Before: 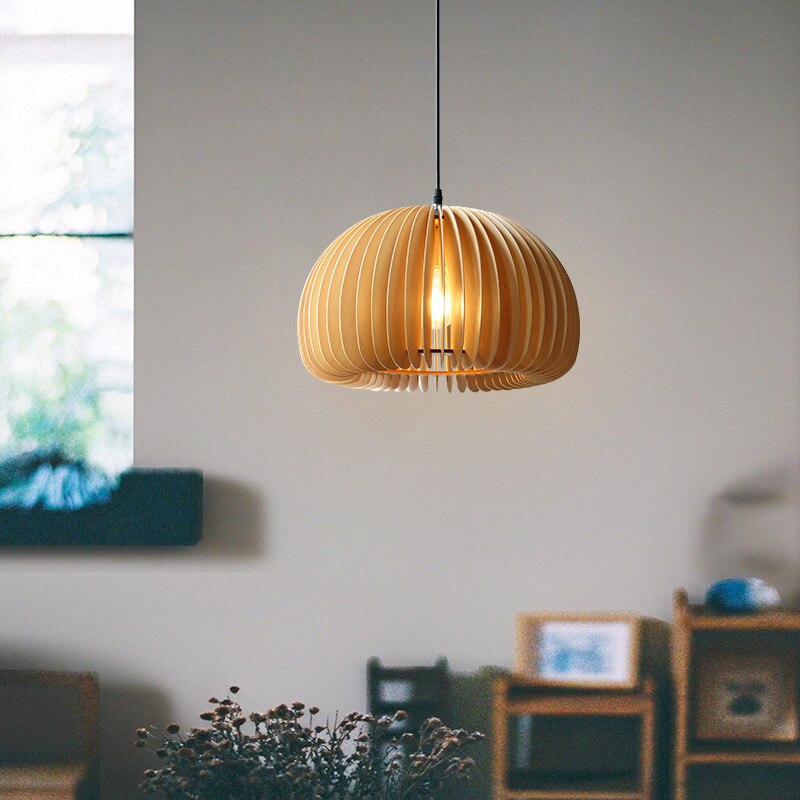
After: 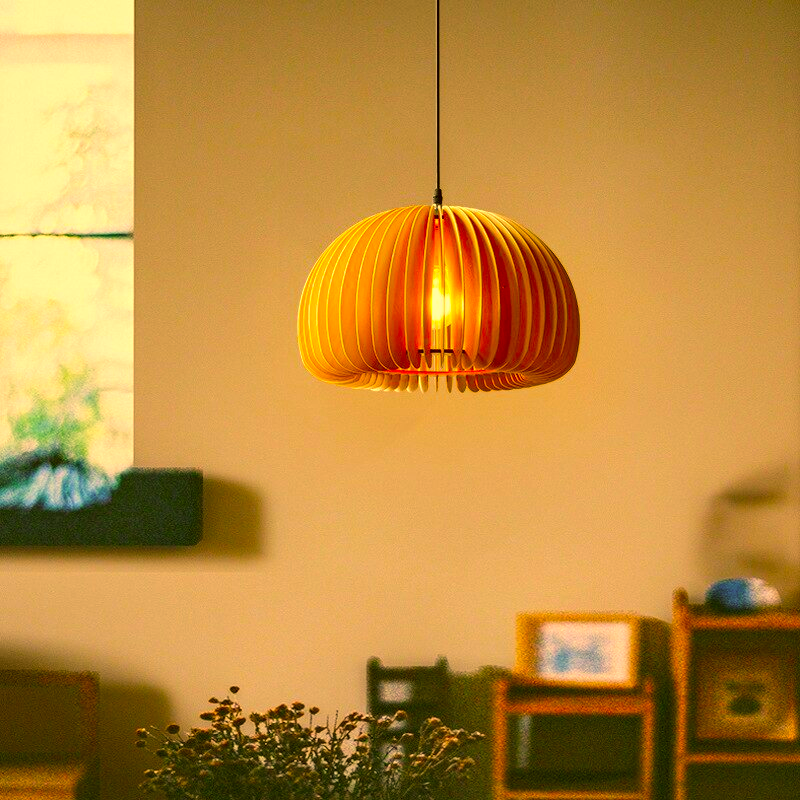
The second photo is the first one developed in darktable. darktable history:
tone equalizer: edges refinement/feathering 500, mask exposure compensation -1.57 EV, preserve details no
color correction: highlights a* 10.67, highlights b* 30.61, shadows a* 2.73, shadows b* 18, saturation 1.73
local contrast: detail 130%
